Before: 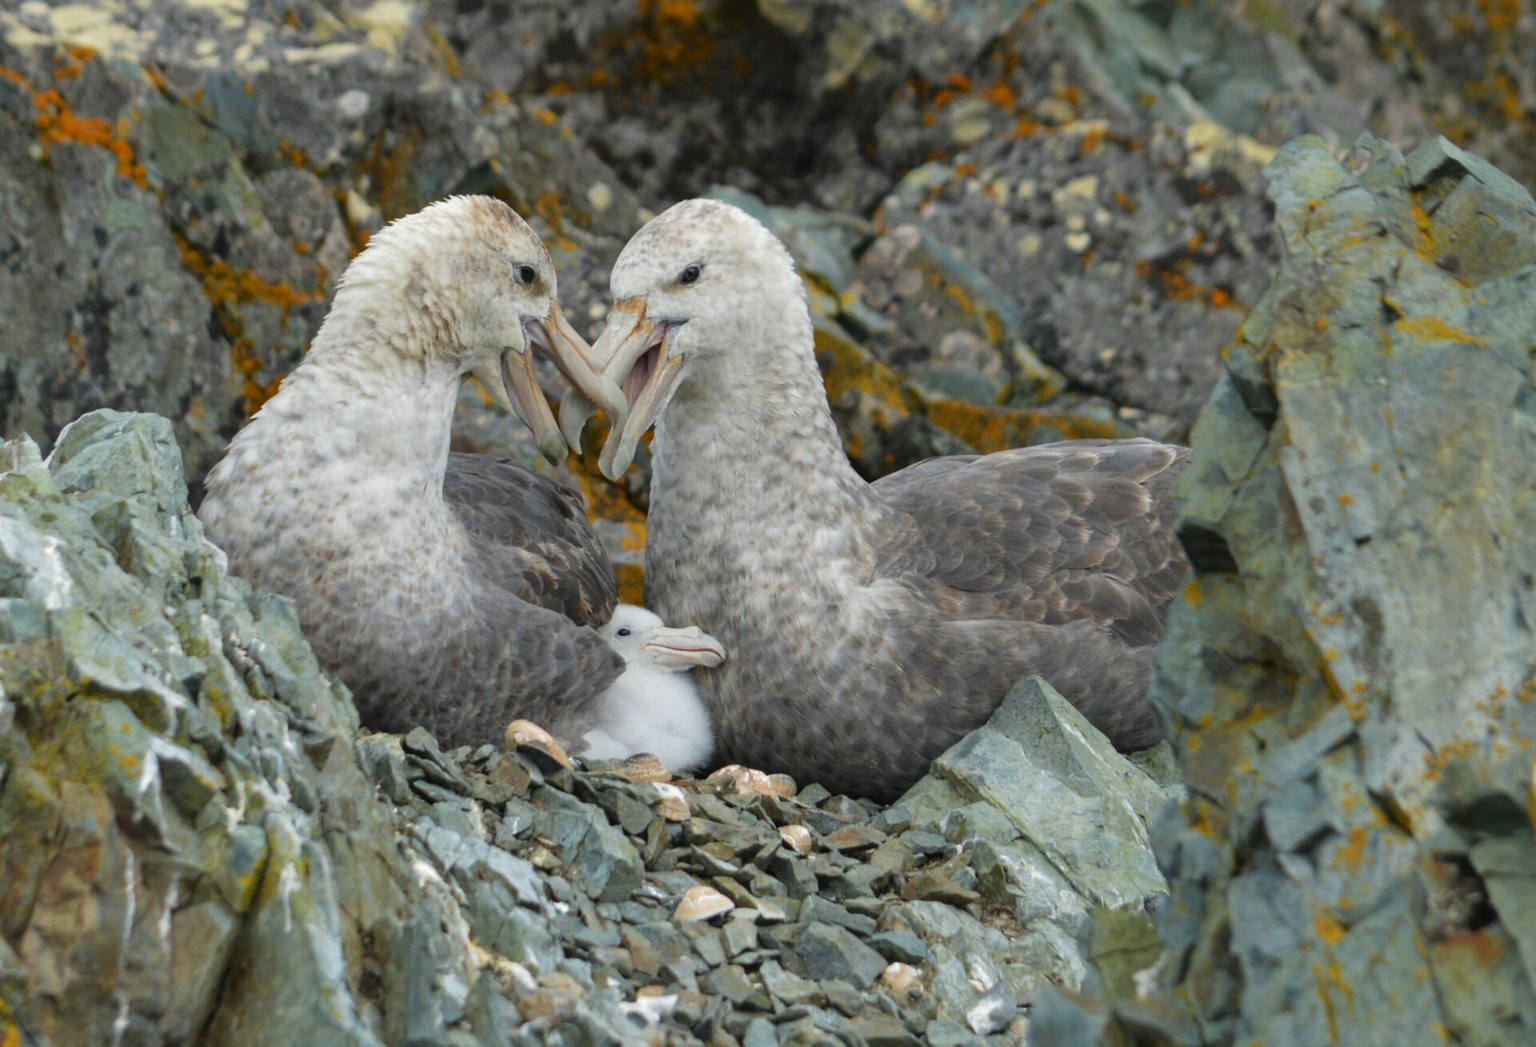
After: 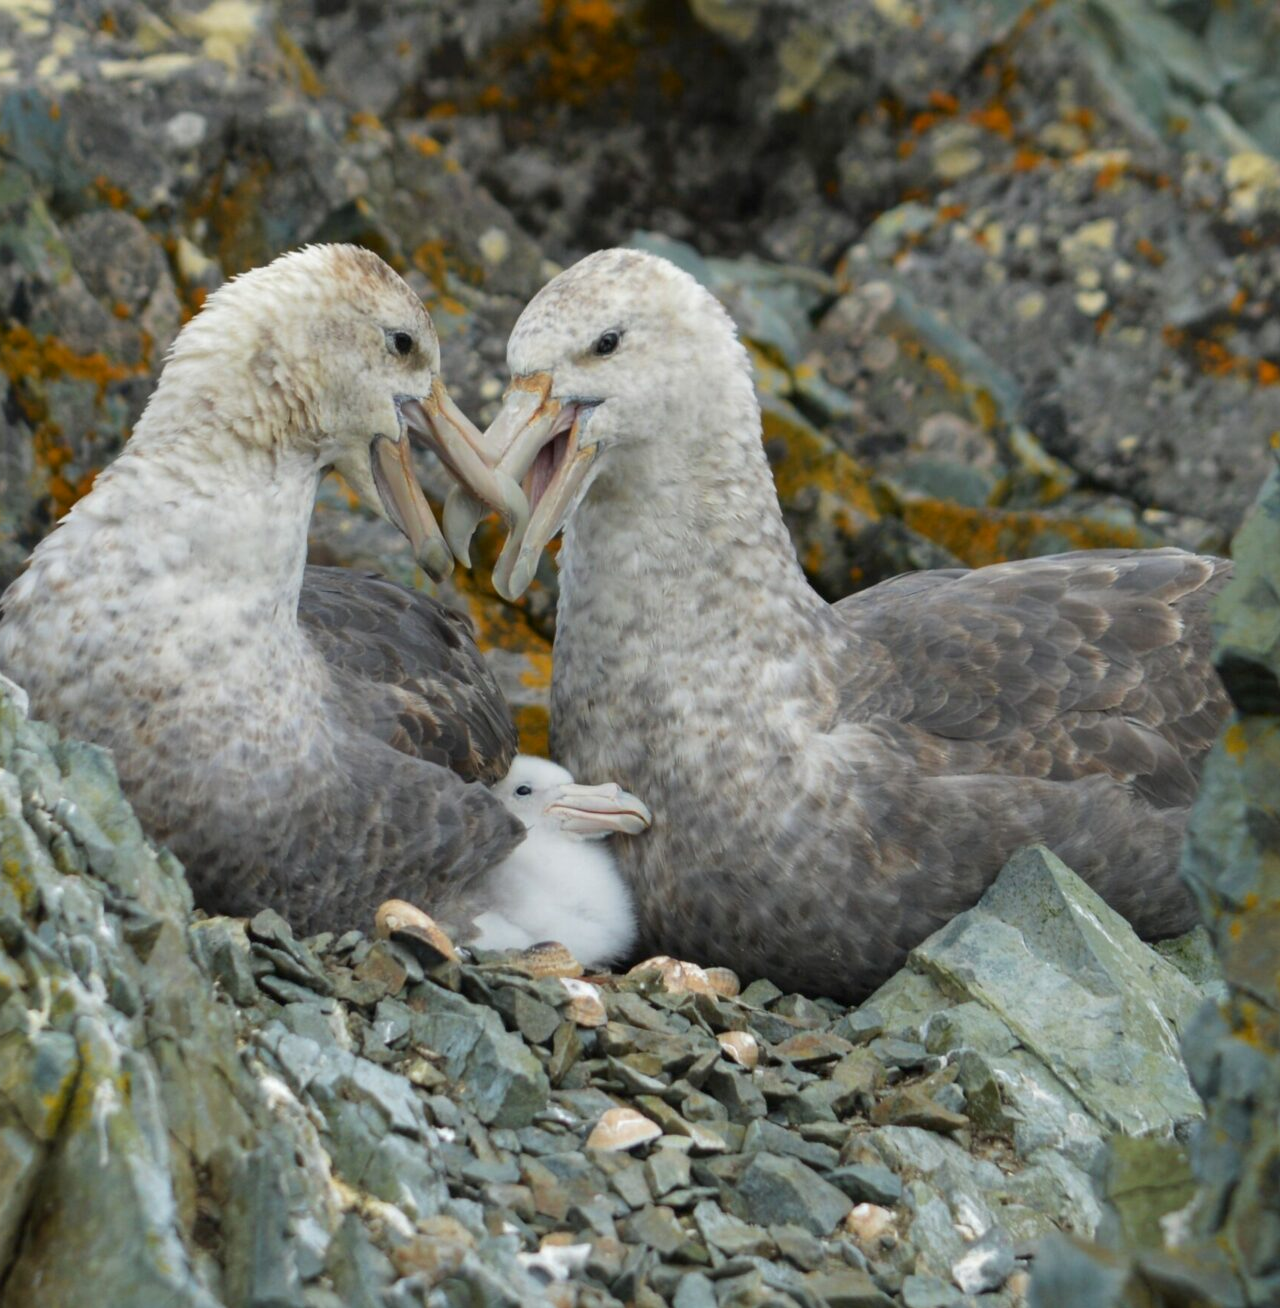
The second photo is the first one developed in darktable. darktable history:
crop and rotate: left 13.359%, right 19.964%
exposure: black level correction 0.001, compensate exposure bias true, compensate highlight preservation false
